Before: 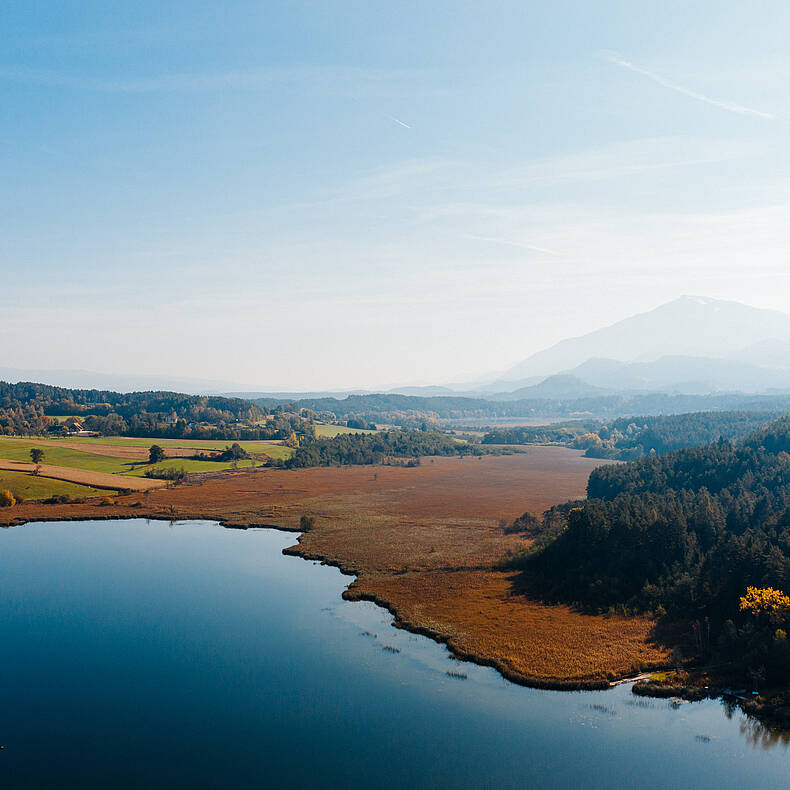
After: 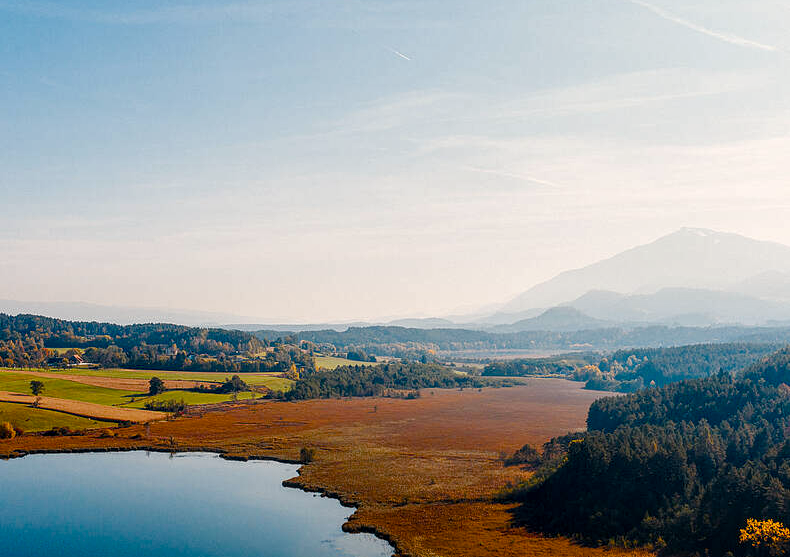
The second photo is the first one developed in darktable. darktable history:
local contrast: detail 130%
crop and rotate: top 8.711%, bottom 20.72%
color balance rgb: power › luminance -3.635%, power › chroma 0.541%, power › hue 42.82°, highlights gain › chroma 1.667%, highlights gain › hue 56.42°, perceptual saturation grading › global saturation 20%, perceptual saturation grading › highlights -25.185%, perceptual saturation grading › shadows 49.684%, global vibrance 9.694%
